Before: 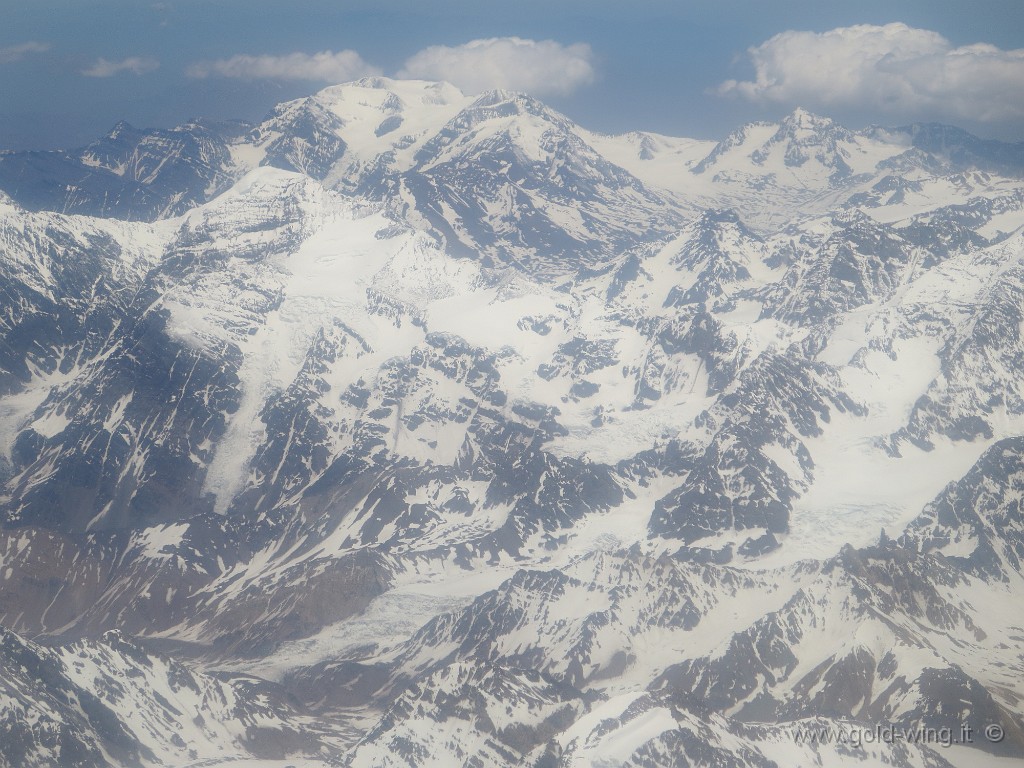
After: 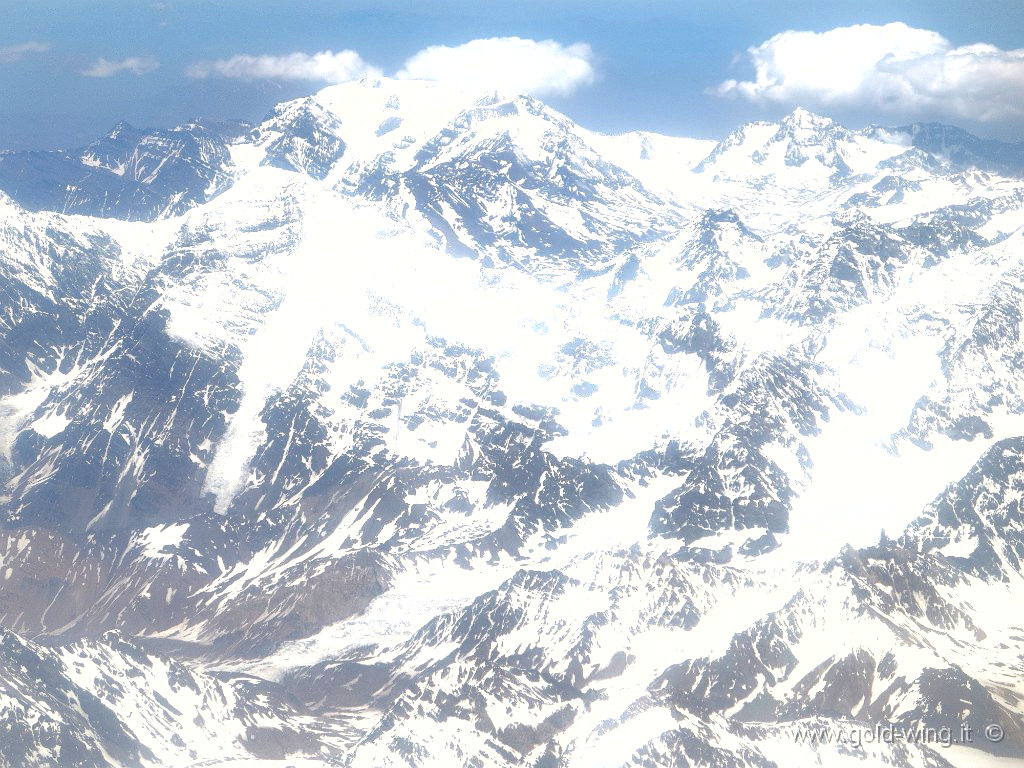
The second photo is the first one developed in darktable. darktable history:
shadows and highlights: on, module defaults
exposure: exposure 1.25 EV, compensate exposure bias true, compensate highlight preservation false
